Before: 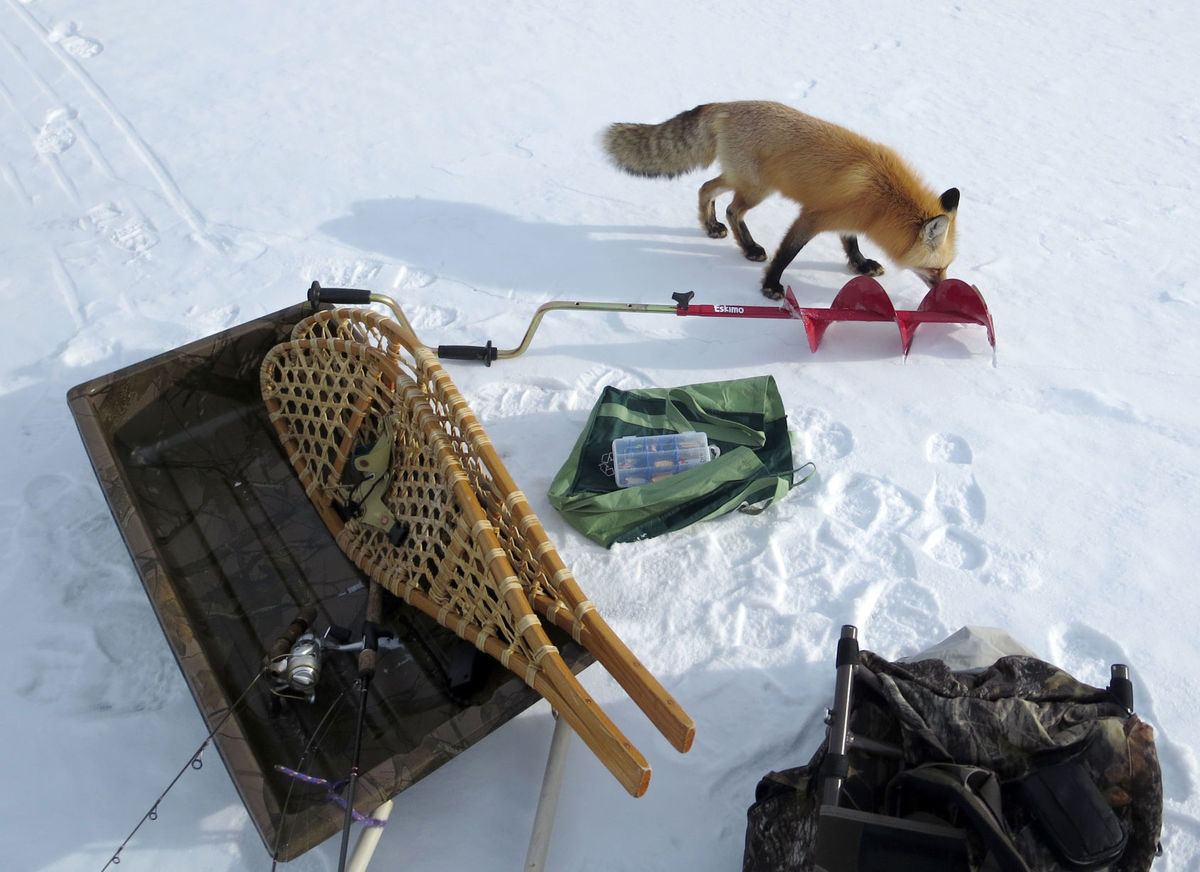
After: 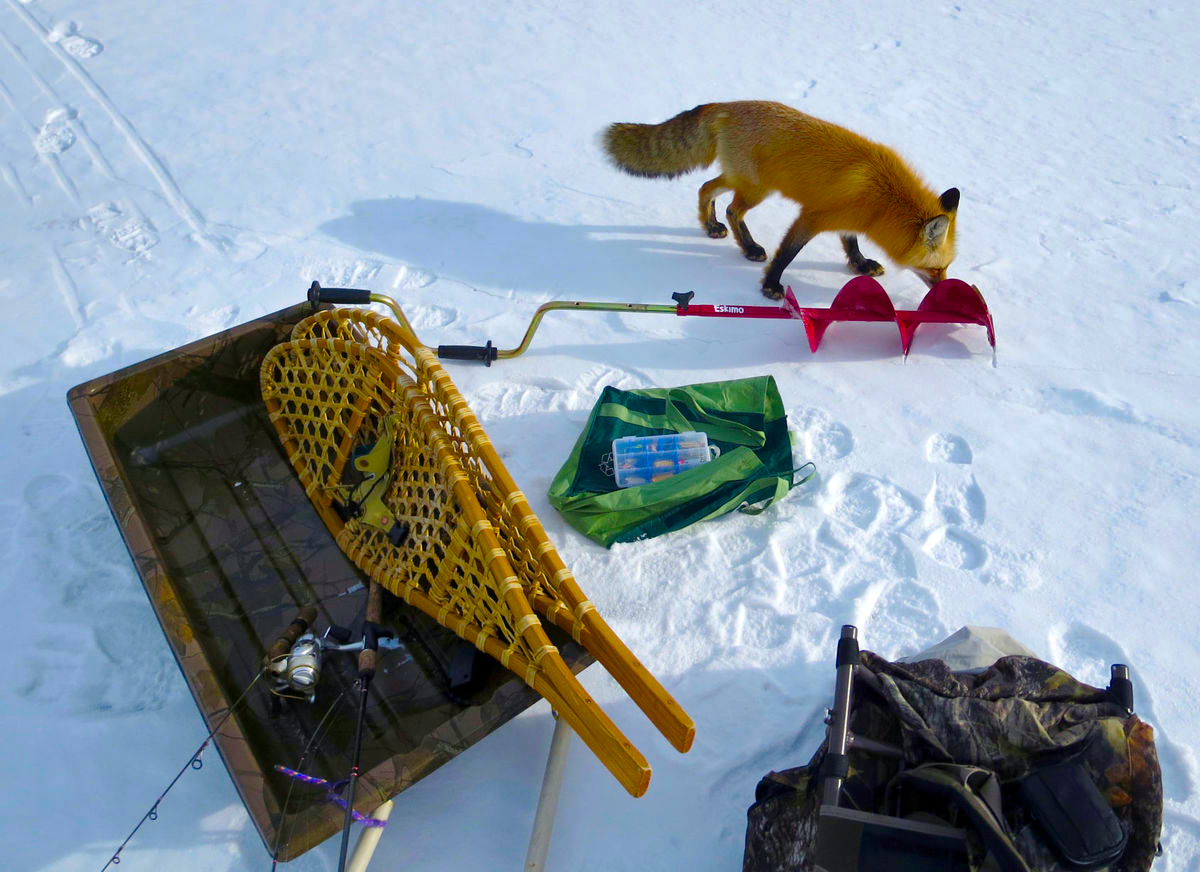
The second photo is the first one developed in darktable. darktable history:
color balance rgb: shadows lift › chroma 2.04%, shadows lift › hue 248.21°, linear chroma grading › shadows 10.286%, linear chroma grading › highlights 9.047%, linear chroma grading › global chroma 15.561%, linear chroma grading › mid-tones 14.795%, perceptual saturation grading › global saturation 20%, perceptual saturation grading › highlights -14.186%, perceptual saturation grading › shadows 50.058%, global vibrance 45.524%
shadows and highlights: soften with gaussian
